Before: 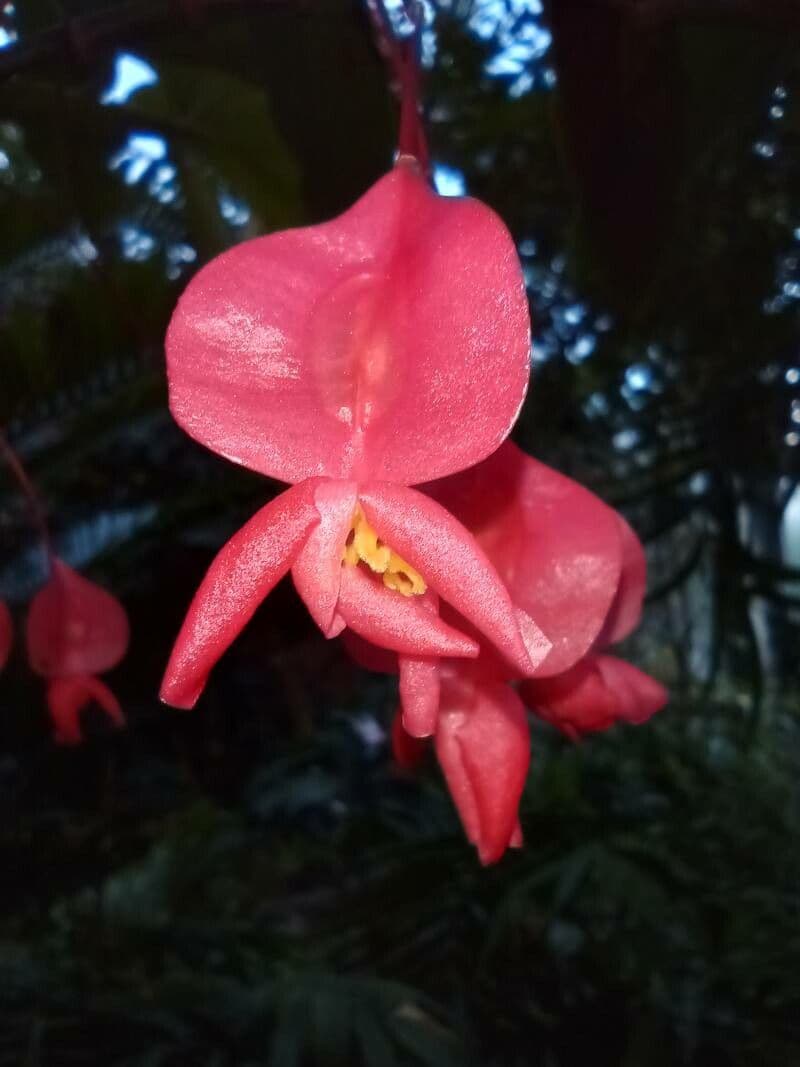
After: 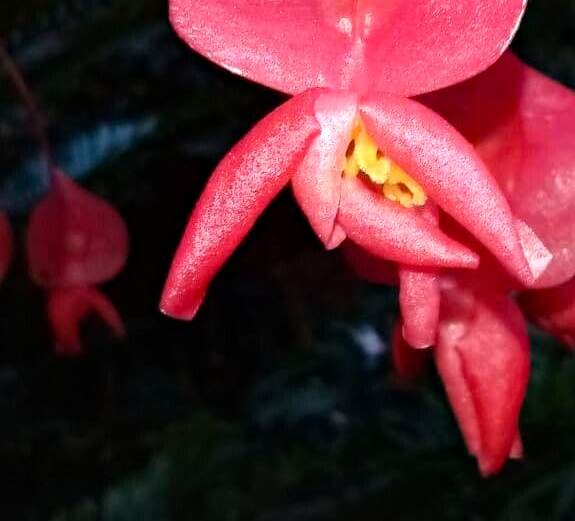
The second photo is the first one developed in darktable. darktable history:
tone equalizer: -8 EV -0.393 EV, -7 EV -0.37 EV, -6 EV -0.295 EV, -5 EV -0.221 EV, -3 EV 0.238 EV, -2 EV 0.321 EV, -1 EV 0.399 EV, +0 EV 0.428 EV
crop: top 36.549%, right 28.047%, bottom 14.584%
haze removal: strength 0.301, distance 0.243, compatibility mode true, adaptive false
